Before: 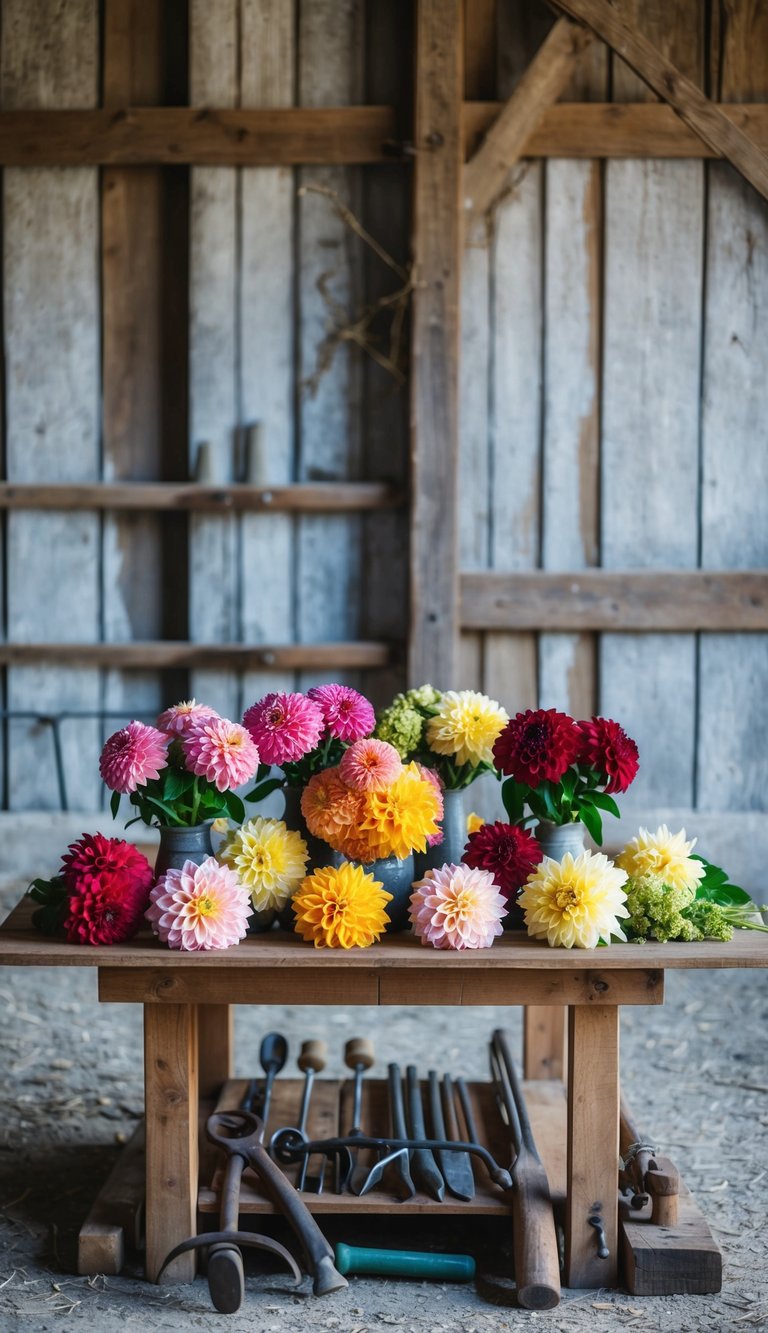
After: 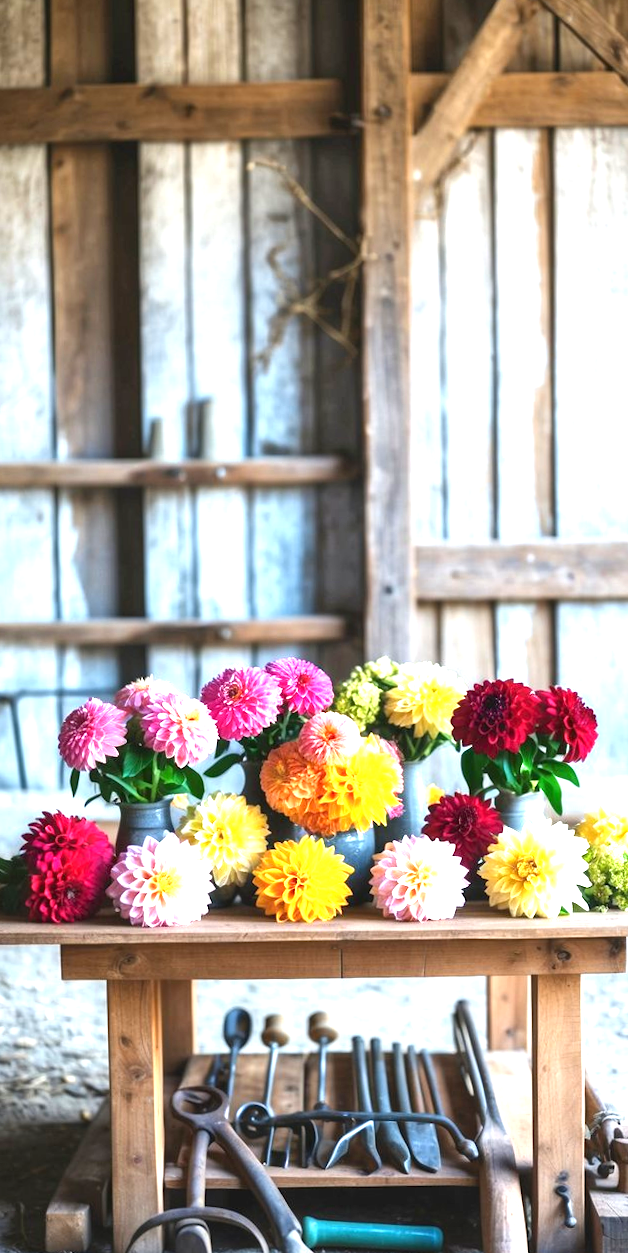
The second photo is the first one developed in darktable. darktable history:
crop and rotate: angle 1°, left 4.281%, top 0.642%, right 11.383%, bottom 2.486%
exposure: black level correction 0, exposure 1.6 EV, compensate exposure bias true, compensate highlight preservation false
